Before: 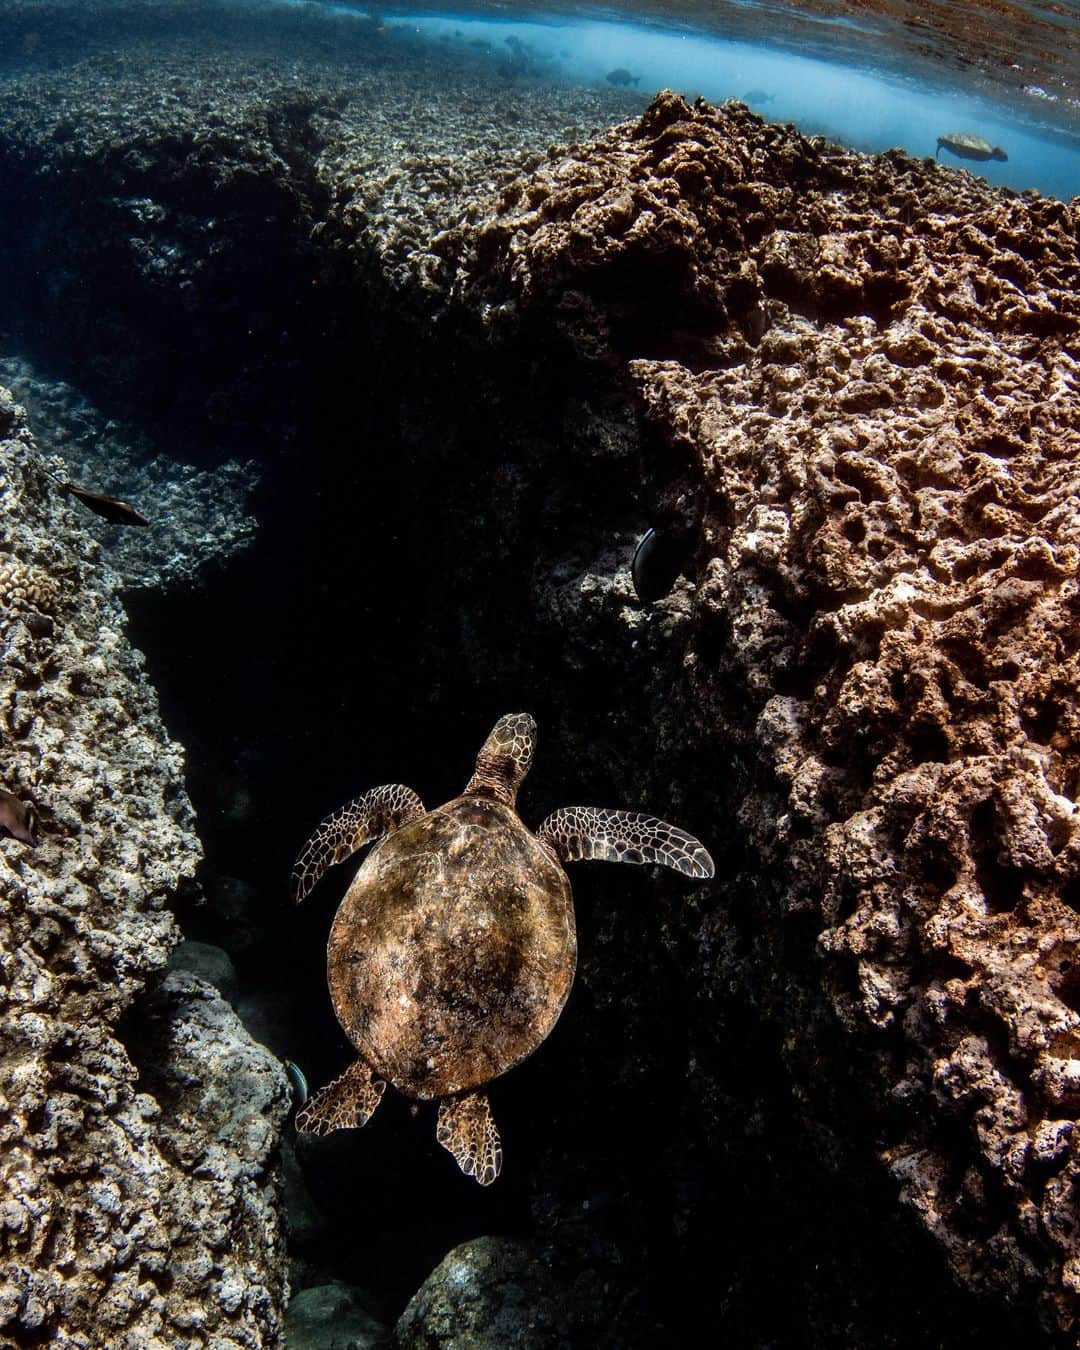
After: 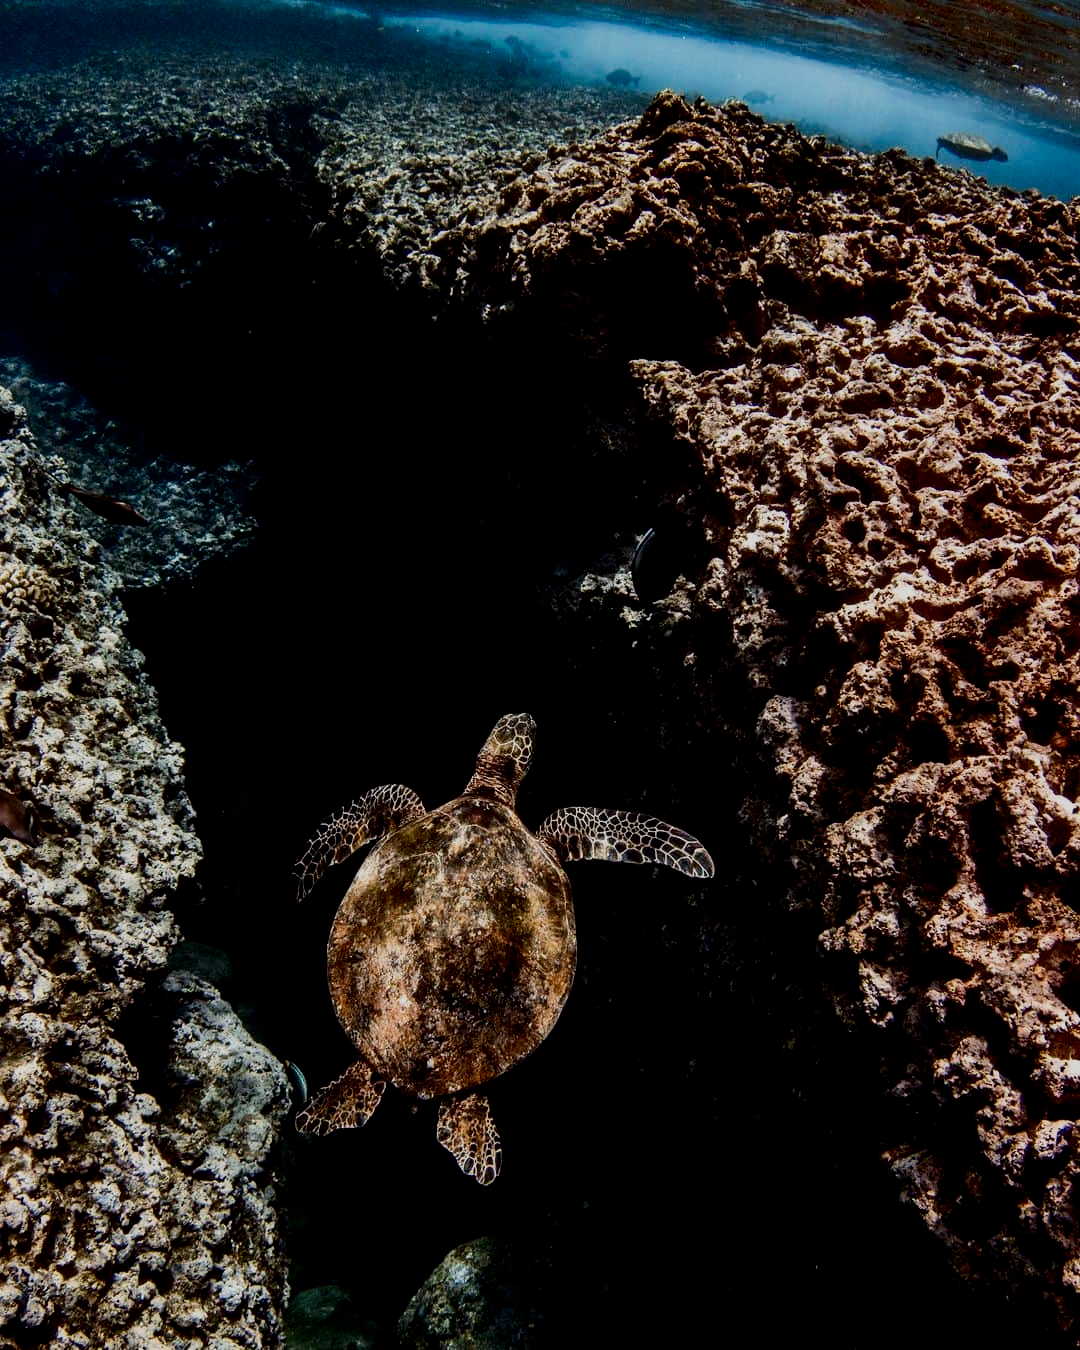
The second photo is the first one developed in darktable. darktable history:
exposure: black level correction 0.001, exposure 0.299 EV, compensate highlight preservation false
tone equalizer: on, module defaults
contrast brightness saturation: contrast 0.193, brightness -0.236, saturation 0.112
filmic rgb: black relative exposure -7.1 EV, white relative exposure 5.38 EV, hardness 3.02
levels: white 99.98%, levels [0, 0.499, 1]
